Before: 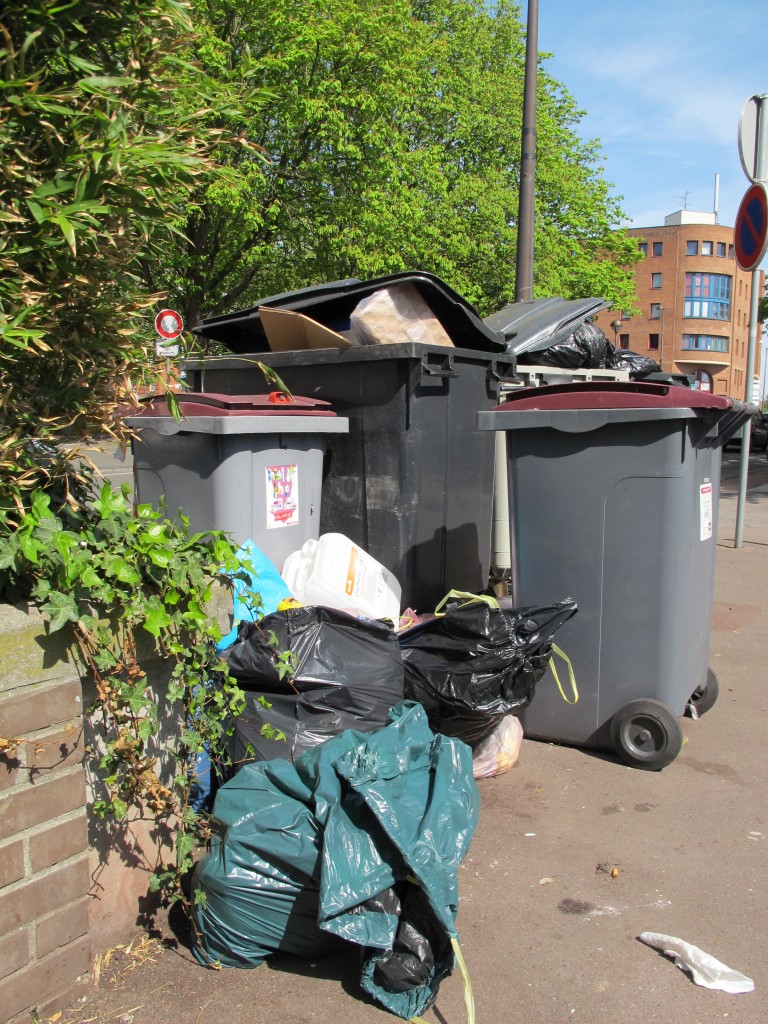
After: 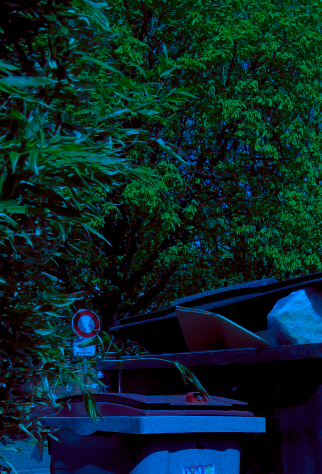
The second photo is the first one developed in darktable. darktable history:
white balance: red 0.871, blue 1.249
grain: coarseness 0.47 ISO
color calibration: illuminant custom, x 0.432, y 0.395, temperature 3098 K
velvia: strength 39.63%
crop and rotate: left 10.817%, top 0.062%, right 47.194%, bottom 53.626%
color balance rgb: shadows lift › luminance -7.7%, shadows lift › chroma 2.13%, shadows lift › hue 200.79°, power › luminance -7.77%, power › chroma 2.27%, power › hue 220.69°, highlights gain › luminance 15.15%, highlights gain › chroma 4%, highlights gain › hue 209.35°, global offset › luminance -0.21%, global offset › chroma 0.27%, perceptual saturation grading › global saturation 24.42%, perceptual saturation grading › highlights -24.42%, perceptual saturation grading › mid-tones 24.42%, perceptual saturation grading › shadows 40%, perceptual brilliance grading › global brilliance -5%, perceptual brilliance grading › highlights 24.42%, perceptual brilliance grading › mid-tones 7%, perceptual brilliance grading › shadows -5%
exposure: exposure -2.002 EV, compensate highlight preservation false
